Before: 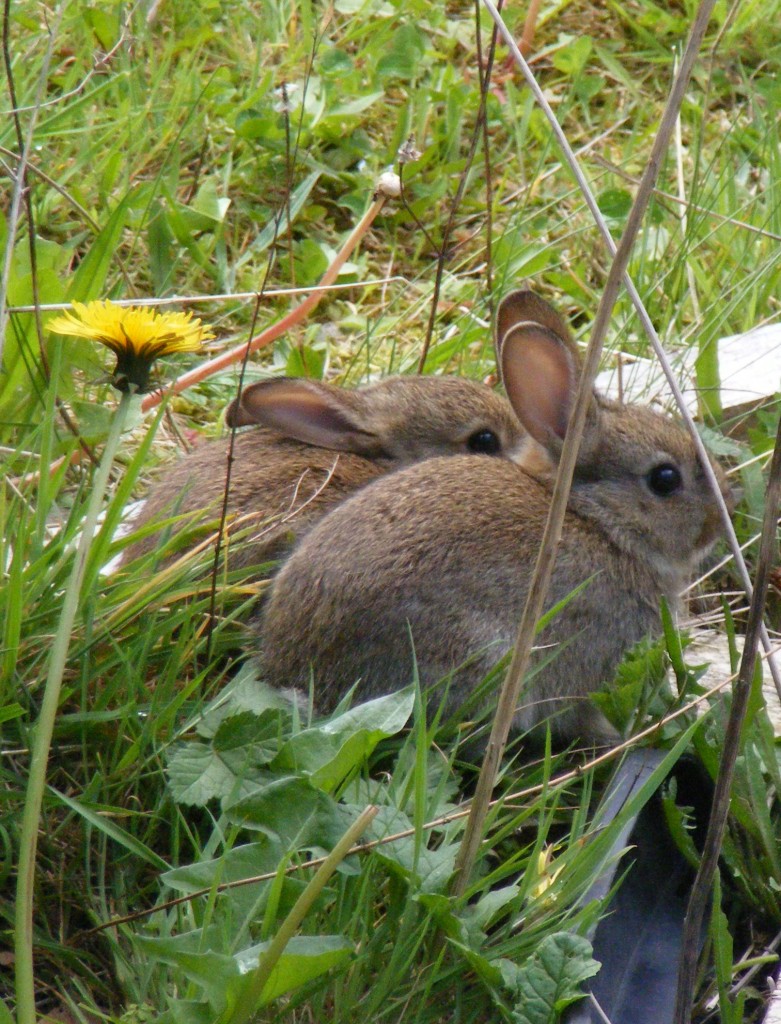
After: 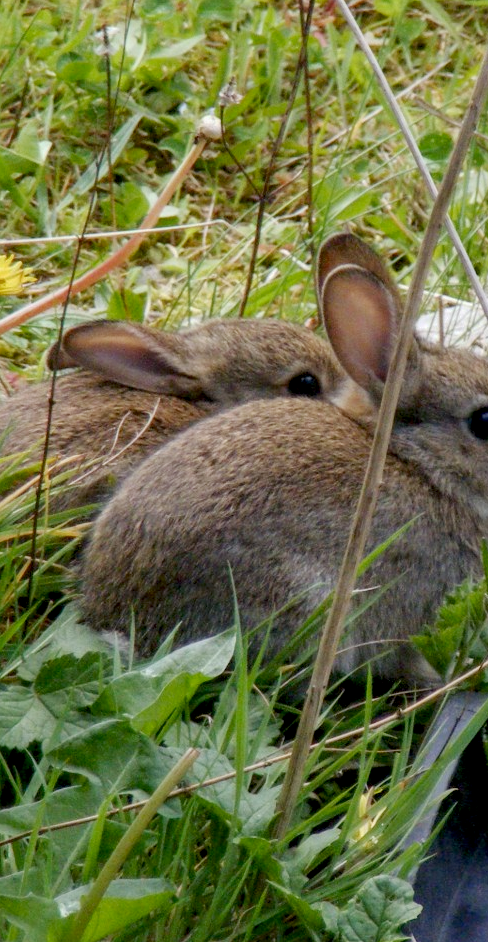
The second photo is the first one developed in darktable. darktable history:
tone equalizer: on, module defaults
exposure: black level correction 0.009, exposure -0.16 EV, compensate exposure bias true, compensate highlight preservation false
local contrast: on, module defaults
crop and rotate: left 22.961%, top 5.636%, right 14.481%, bottom 2.303%
base curve: curves: ch0 [(0, 0) (0.235, 0.266) (0.503, 0.496) (0.786, 0.72) (1, 1)], preserve colors none
